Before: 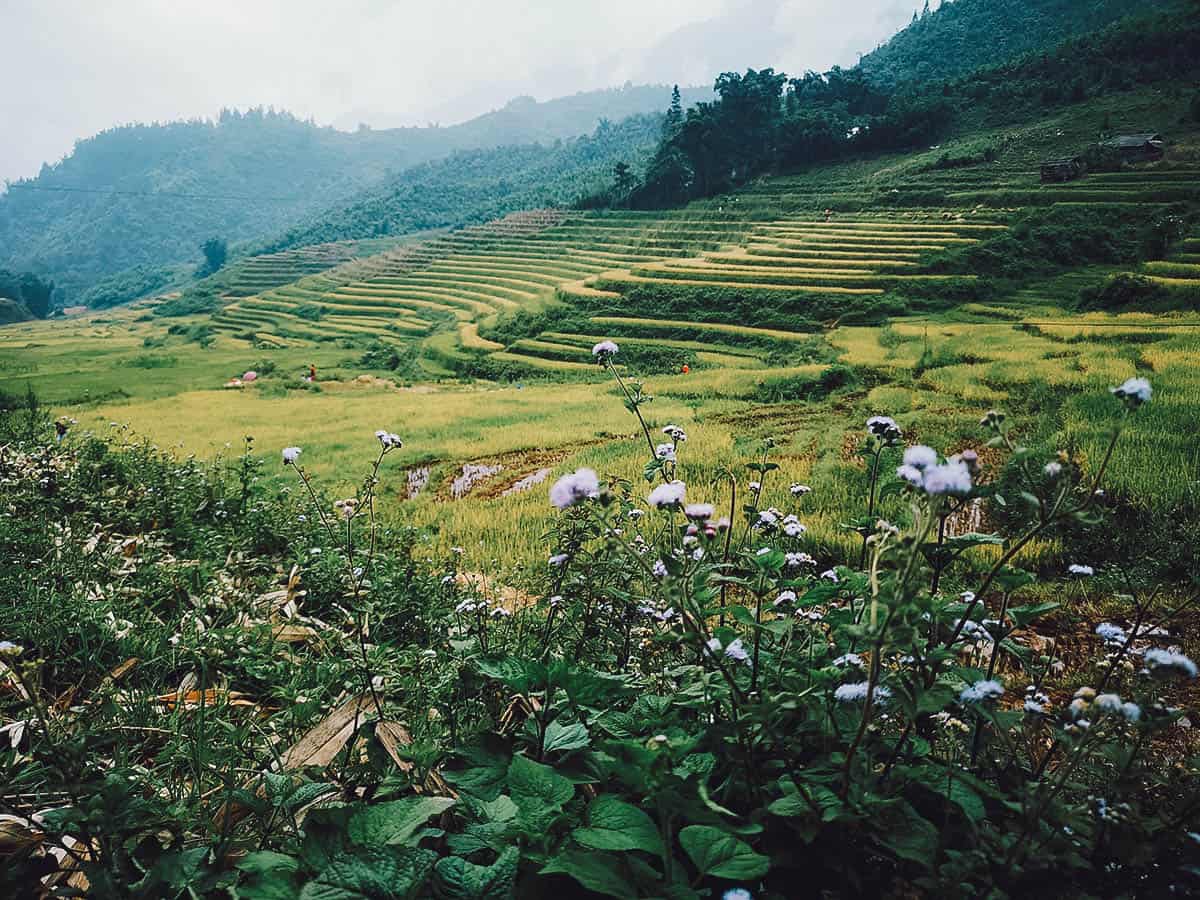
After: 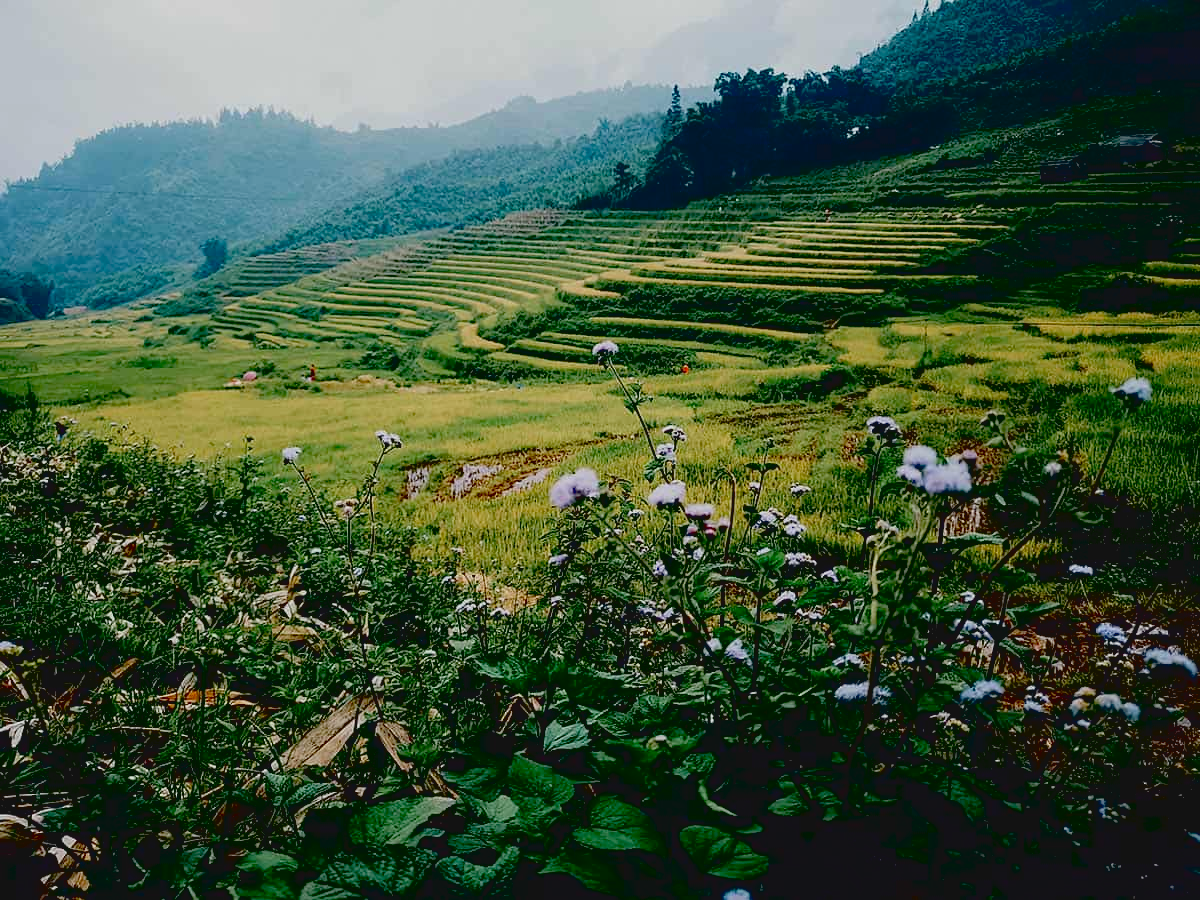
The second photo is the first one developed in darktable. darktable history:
exposure: black level correction 0.046, exposure -0.228 EV, compensate highlight preservation false
contrast brightness saturation: contrast -0.11
